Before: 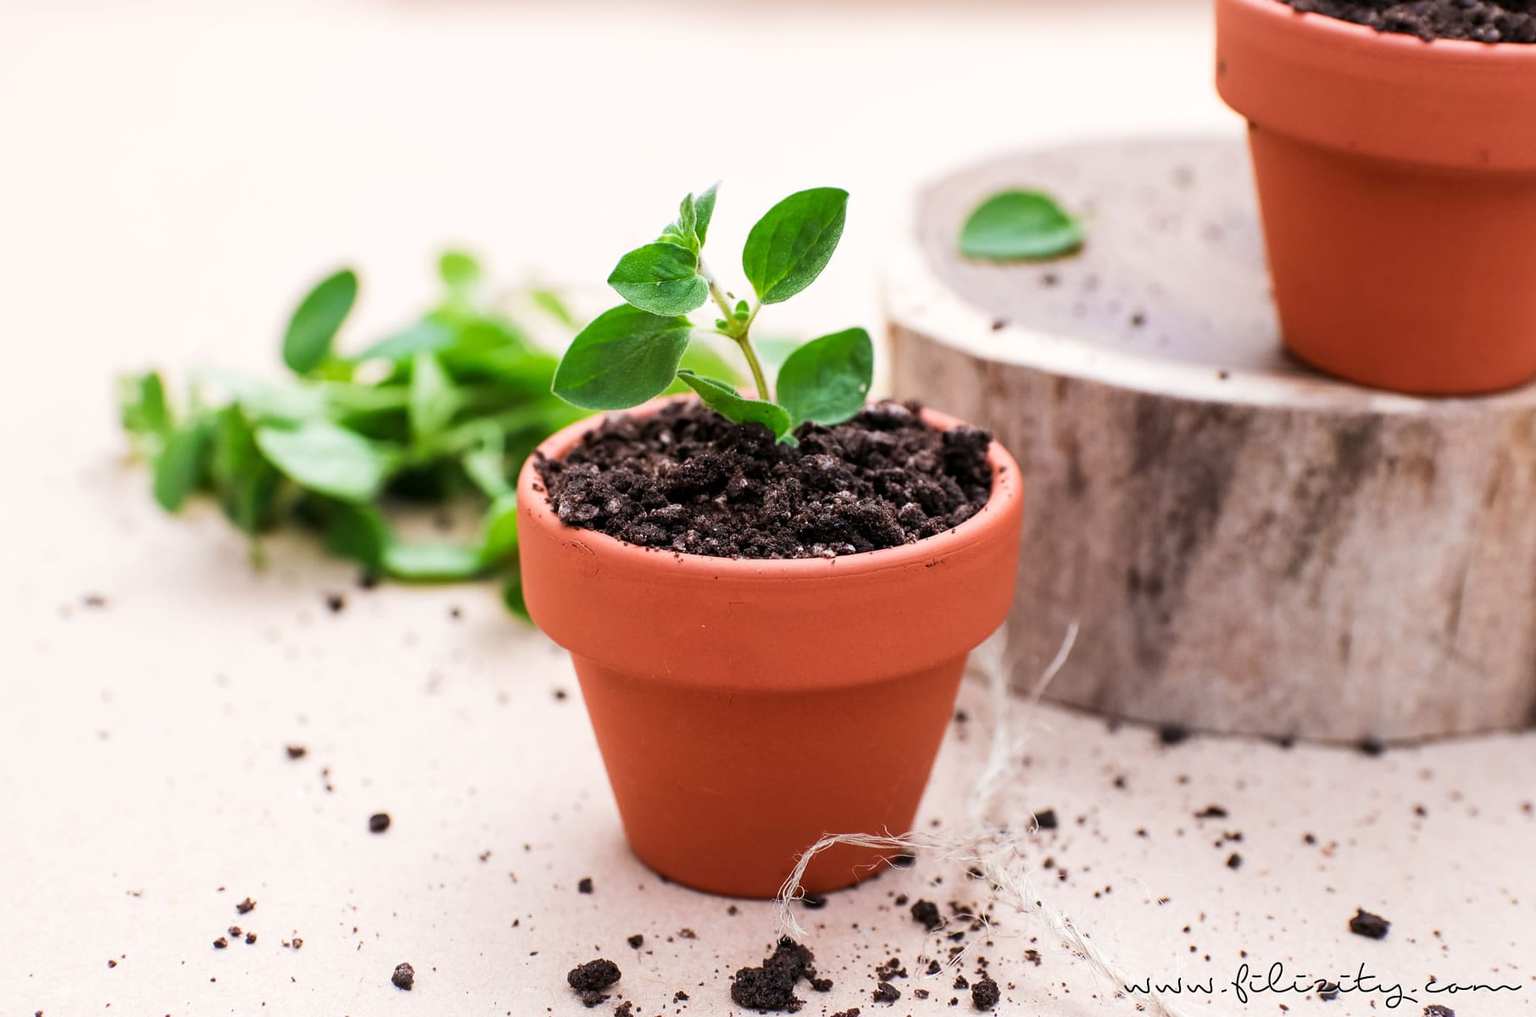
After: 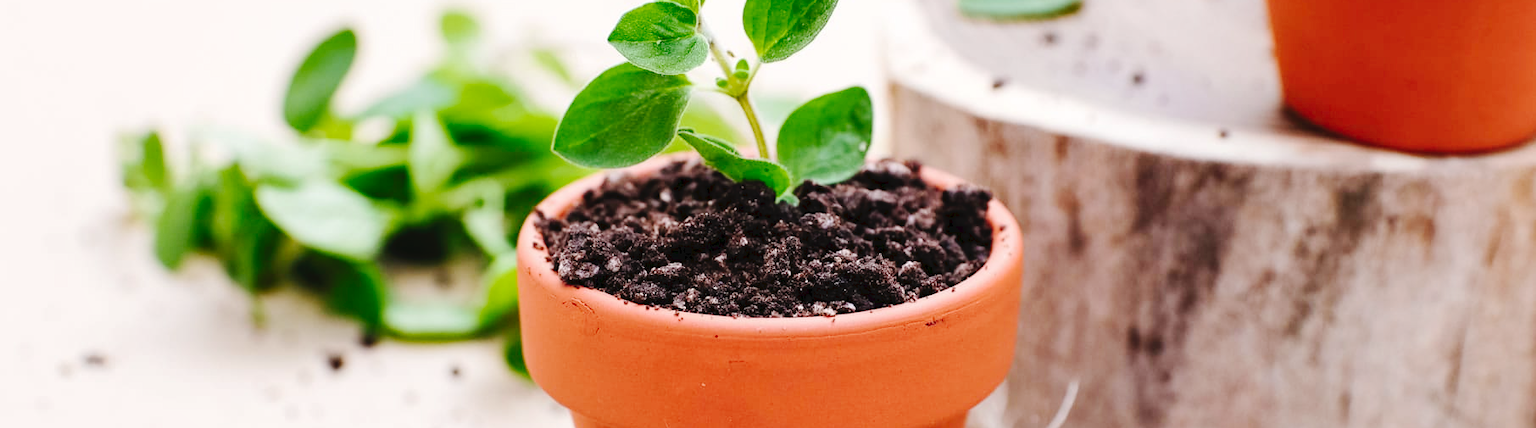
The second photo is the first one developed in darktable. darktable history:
crop and rotate: top 23.809%, bottom 34.06%
tone curve: curves: ch0 [(0, 0) (0.003, 0.034) (0.011, 0.038) (0.025, 0.046) (0.044, 0.054) (0.069, 0.06) (0.1, 0.079) (0.136, 0.114) (0.177, 0.151) (0.224, 0.213) (0.277, 0.293) (0.335, 0.385) (0.399, 0.482) (0.468, 0.578) (0.543, 0.655) (0.623, 0.724) (0.709, 0.786) (0.801, 0.854) (0.898, 0.922) (1, 1)], preserve colors none
shadows and highlights: radius 126.58, shadows 30.56, highlights -30.62, low approximation 0.01, soften with gaussian
